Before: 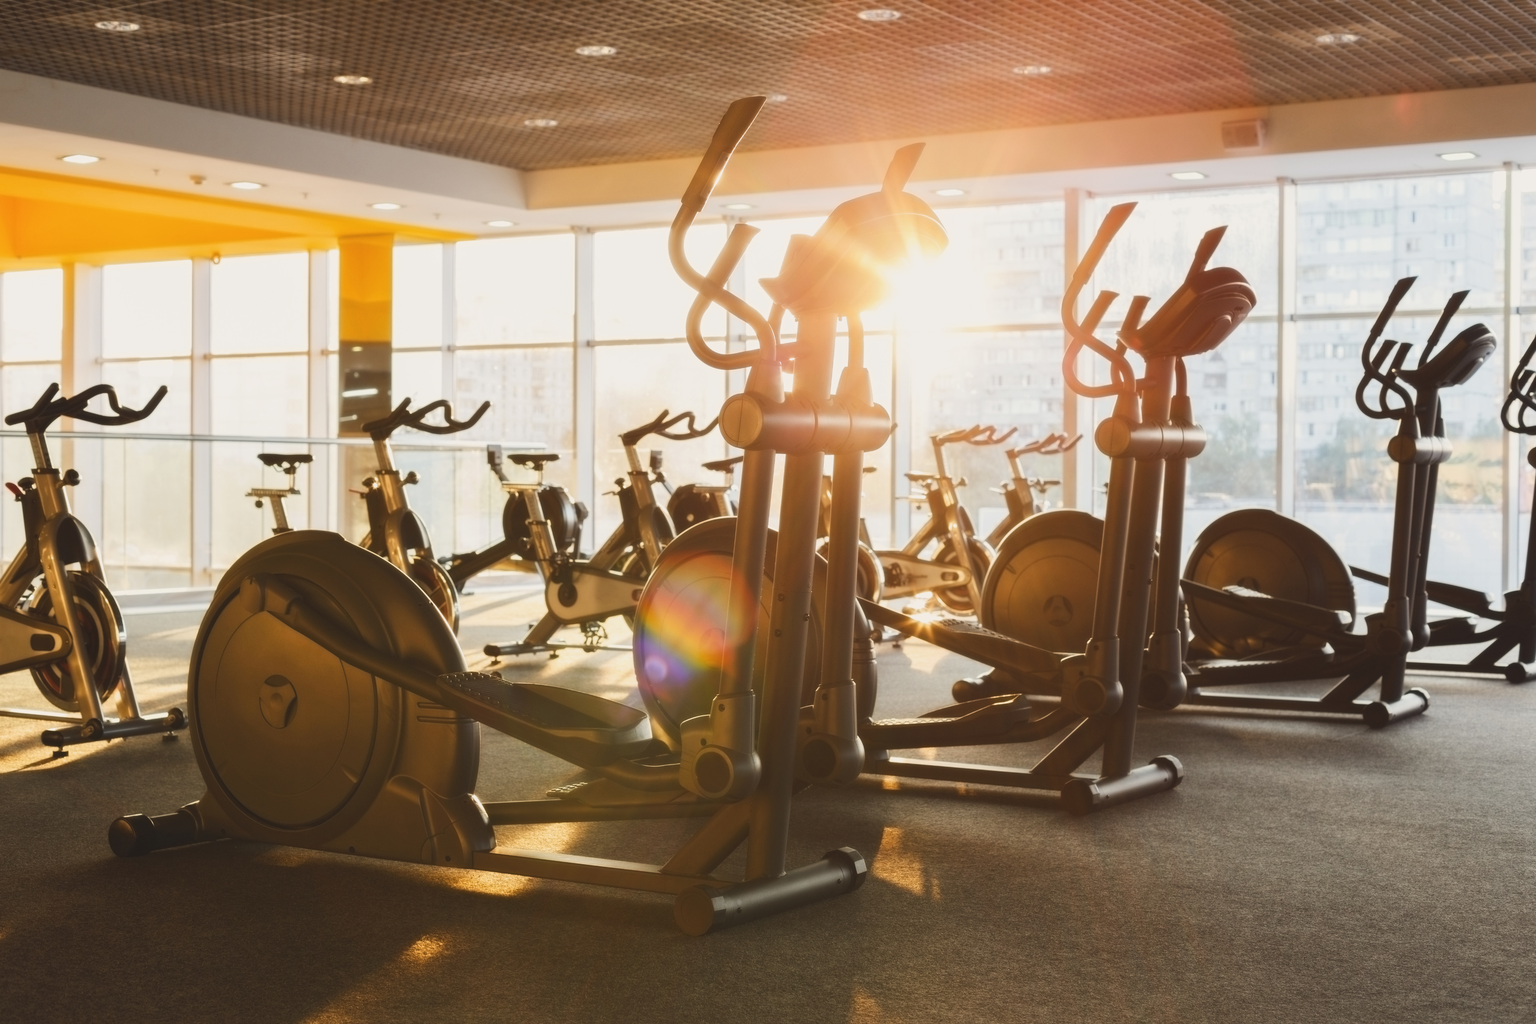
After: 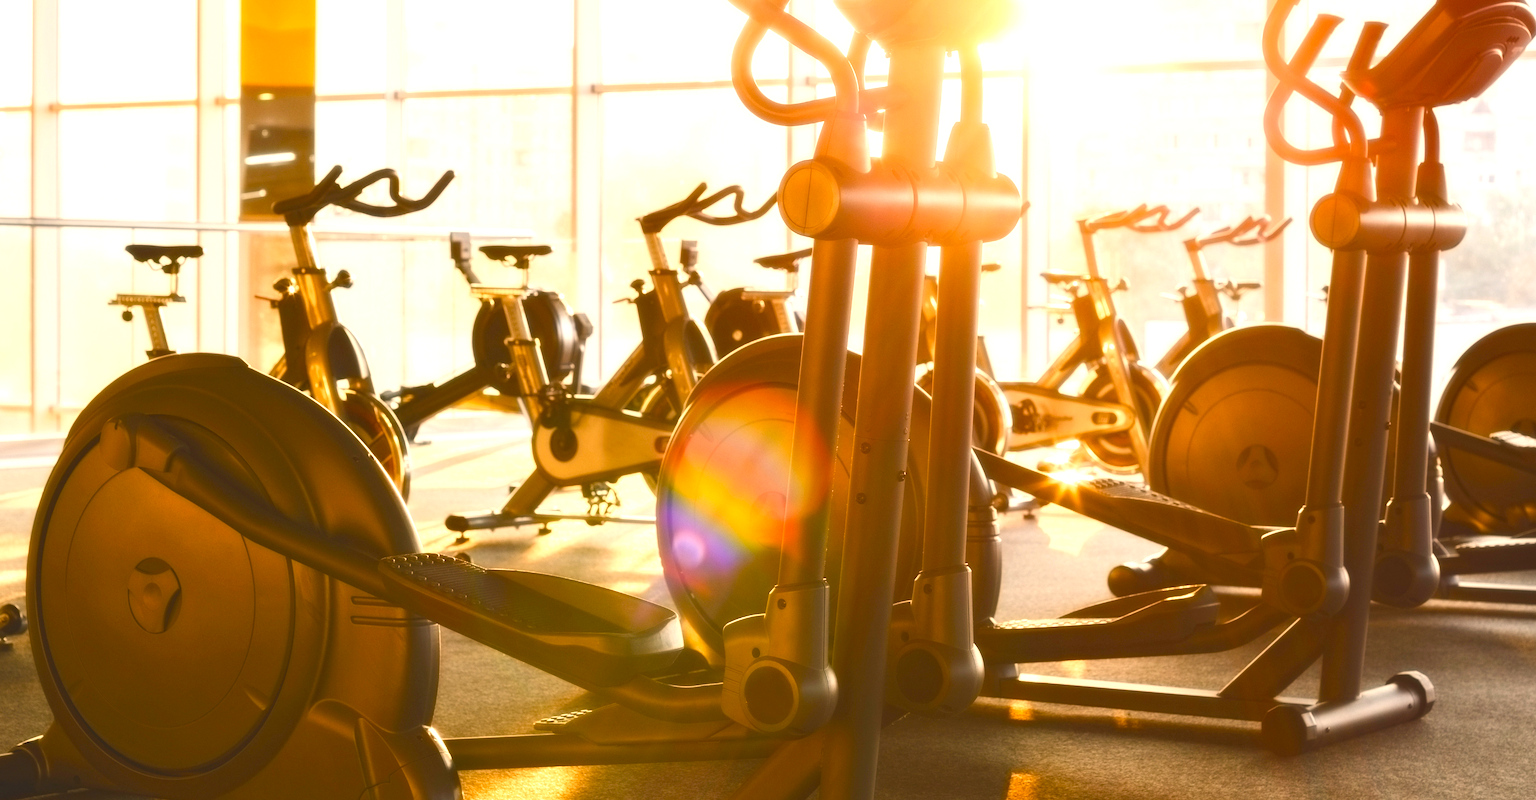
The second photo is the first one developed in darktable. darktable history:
contrast brightness saturation: contrast 0.045, saturation 0.15
color balance rgb: highlights gain › chroma 3.254%, highlights gain › hue 56.4°, perceptual saturation grading › global saturation 27.557%, perceptual saturation grading › highlights -25.552%, perceptual saturation grading › shadows 24.221%, global vibrance 20%
exposure: black level correction 0, exposure 0.701 EV, compensate highlight preservation false
crop: left 11.028%, top 27.436%, right 18.249%, bottom 17.306%
